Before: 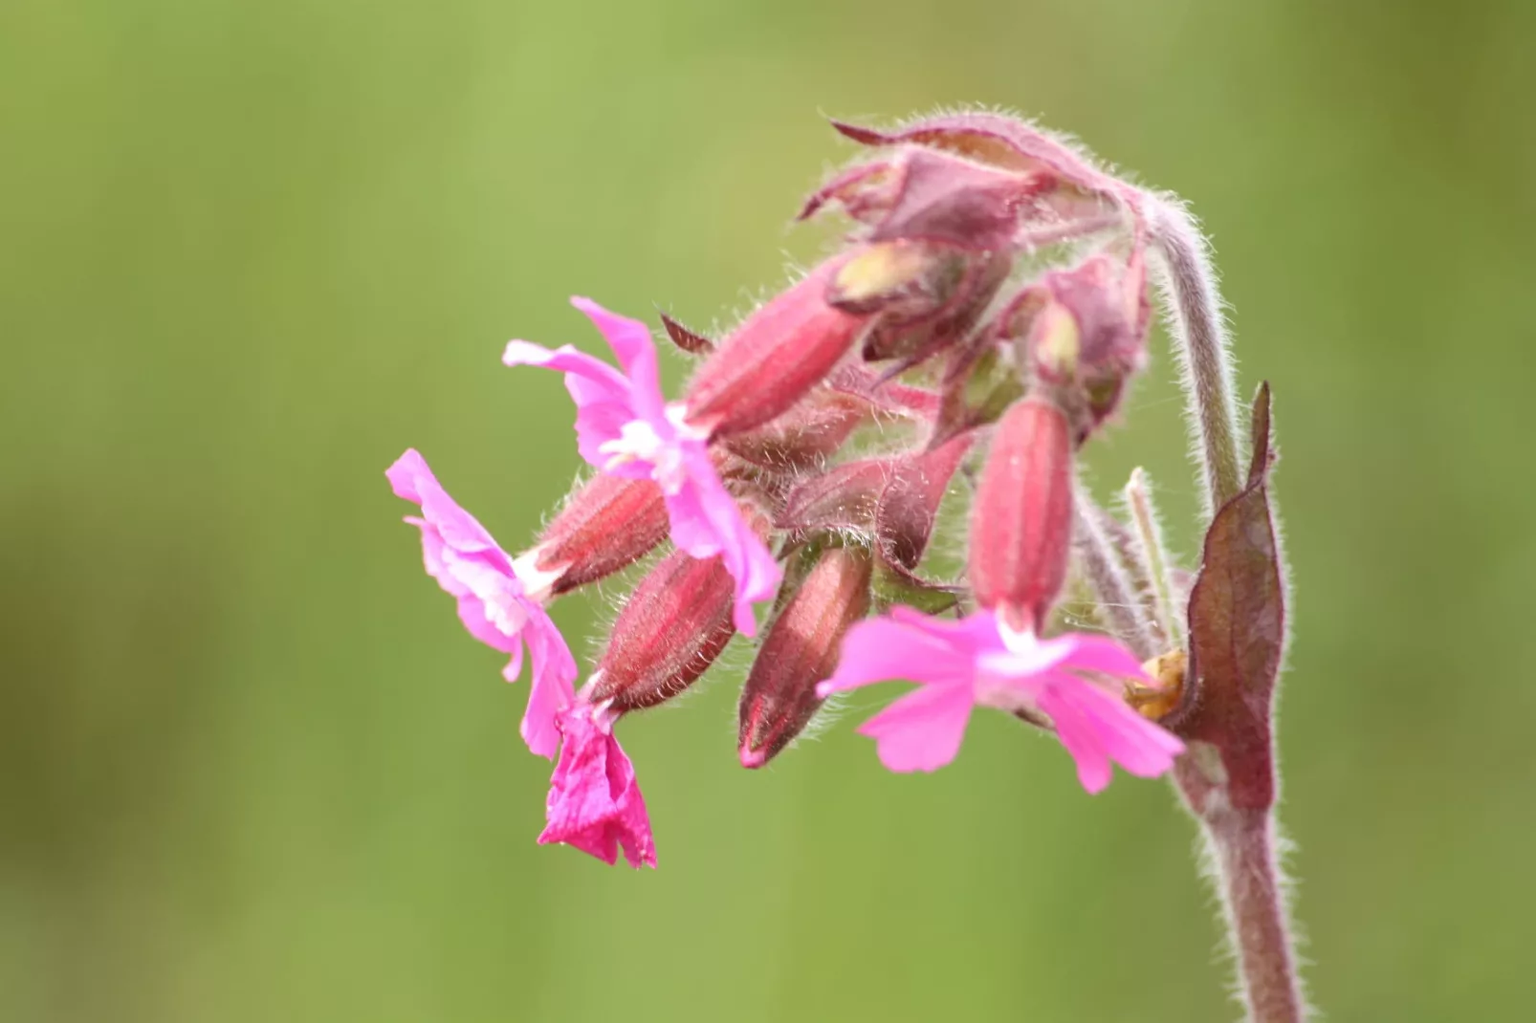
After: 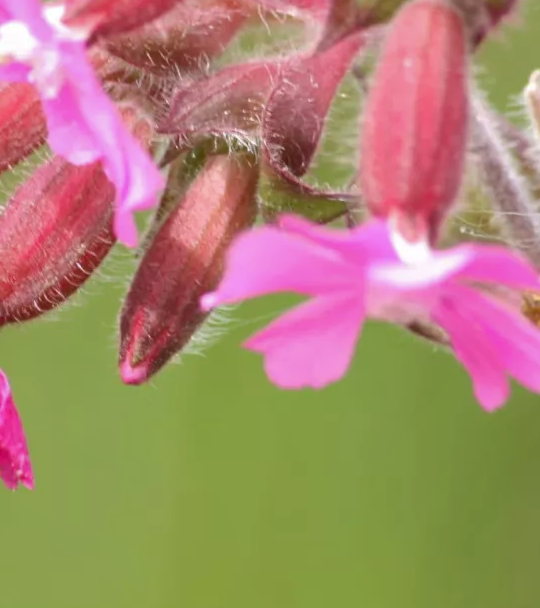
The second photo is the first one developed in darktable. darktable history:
shadows and highlights: on, module defaults
exposure: compensate exposure bias true, compensate highlight preservation false
crop: left 40.661%, top 39.162%, right 25.627%, bottom 2.739%
contrast brightness saturation: contrast 0.028, brightness -0.045
